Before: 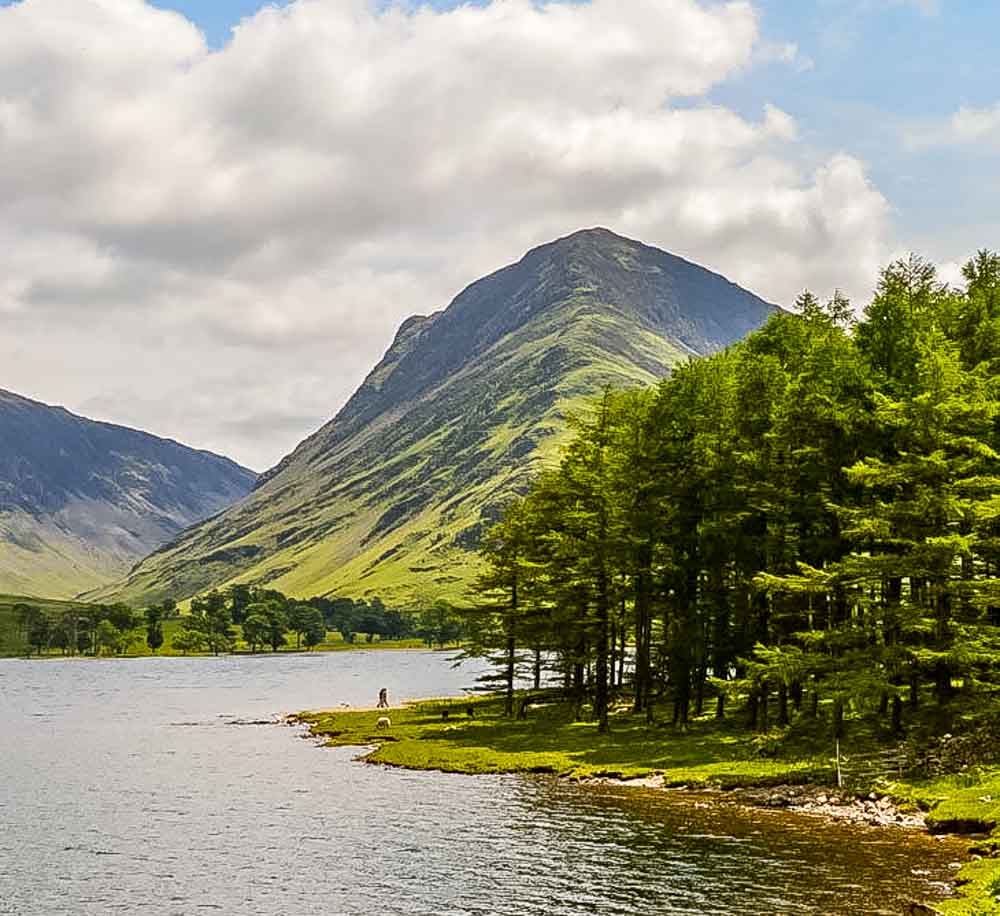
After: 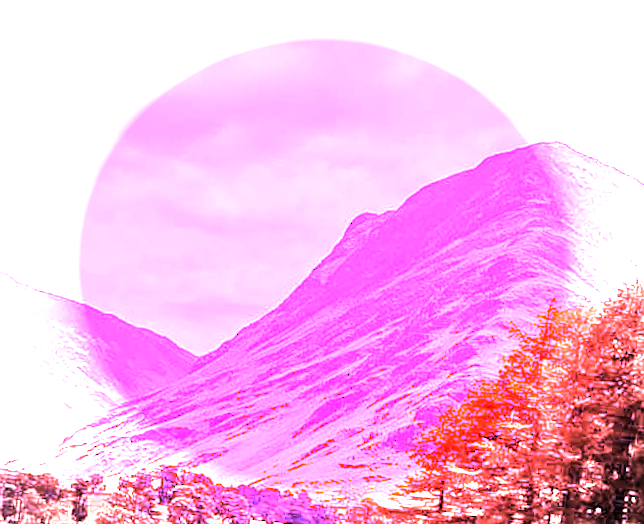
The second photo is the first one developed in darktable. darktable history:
white balance: red 8, blue 8
crop and rotate: angle -4.99°, left 2.122%, top 6.945%, right 27.566%, bottom 30.519%
vignetting: fall-off start 75%, brightness -0.692, width/height ratio 1.084
